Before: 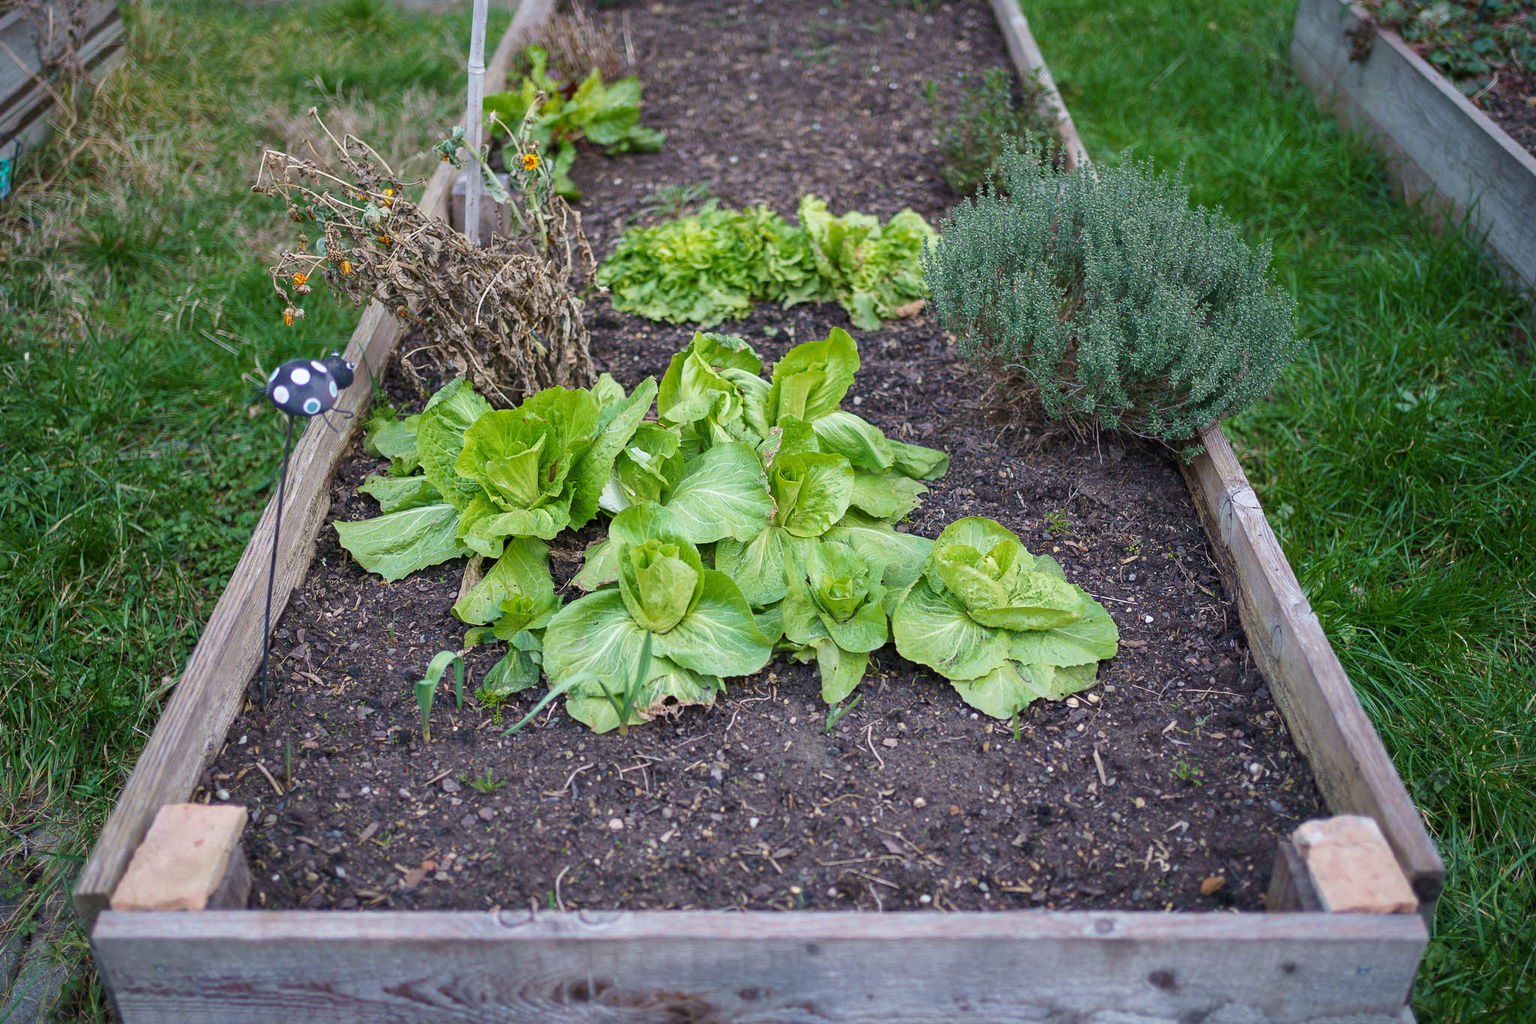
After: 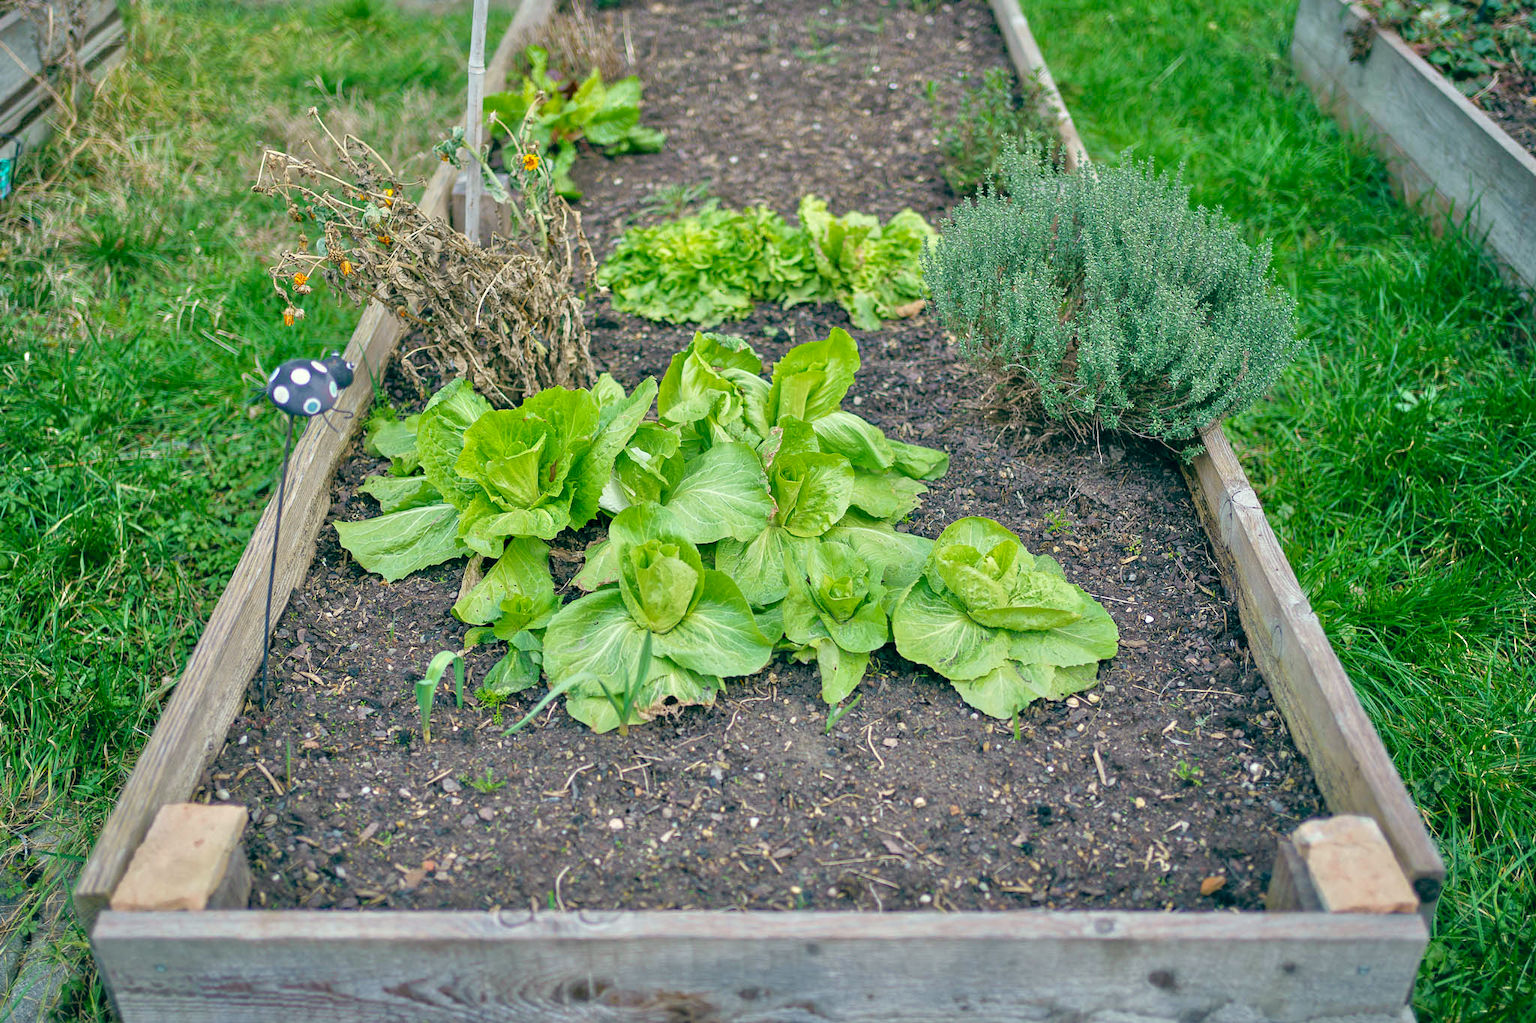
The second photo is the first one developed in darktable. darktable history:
tone equalizer: -7 EV 0.15 EV, -6 EV 0.6 EV, -5 EV 1.15 EV, -4 EV 1.33 EV, -3 EV 1.15 EV, -2 EV 0.6 EV, -1 EV 0.15 EV, mask exposure compensation -0.5 EV
exposure: black level correction 0.007, exposure 0.093 EV, compensate highlight preservation false
color balance: lift [1.005, 0.99, 1.007, 1.01], gamma [1, 1.034, 1.032, 0.966], gain [0.873, 1.055, 1.067, 0.933]
